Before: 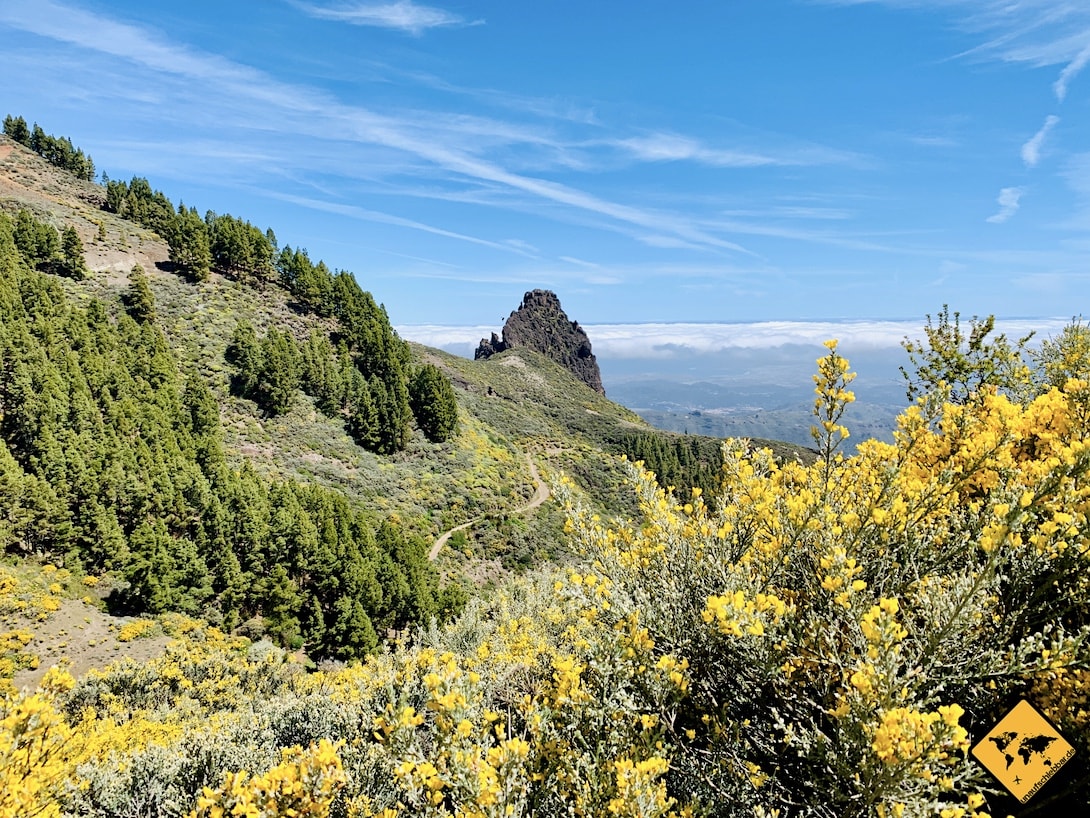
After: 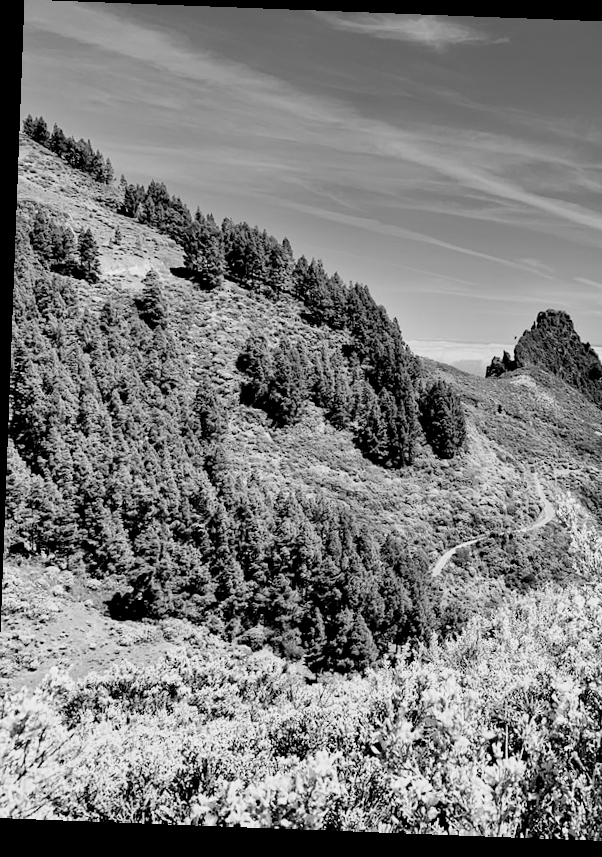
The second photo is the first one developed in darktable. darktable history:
crop: left 0.587%, right 45.588%, bottom 0.086%
filmic rgb: black relative exposure -8.7 EV, white relative exposure 2.7 EV, threshold 3 EV, target black luminance 0%, hardness 6.25, latitude 76.53%, contrast 1.326, shadows ↔ highlights balance -0.349%, preserve chrominance no, color science v4 (2020), enable highlight reconstruction true
monochrome: a 26.22, b 42.67, size 0.8
rotate and perspective: rotation 2.17°, automatic cropping off
